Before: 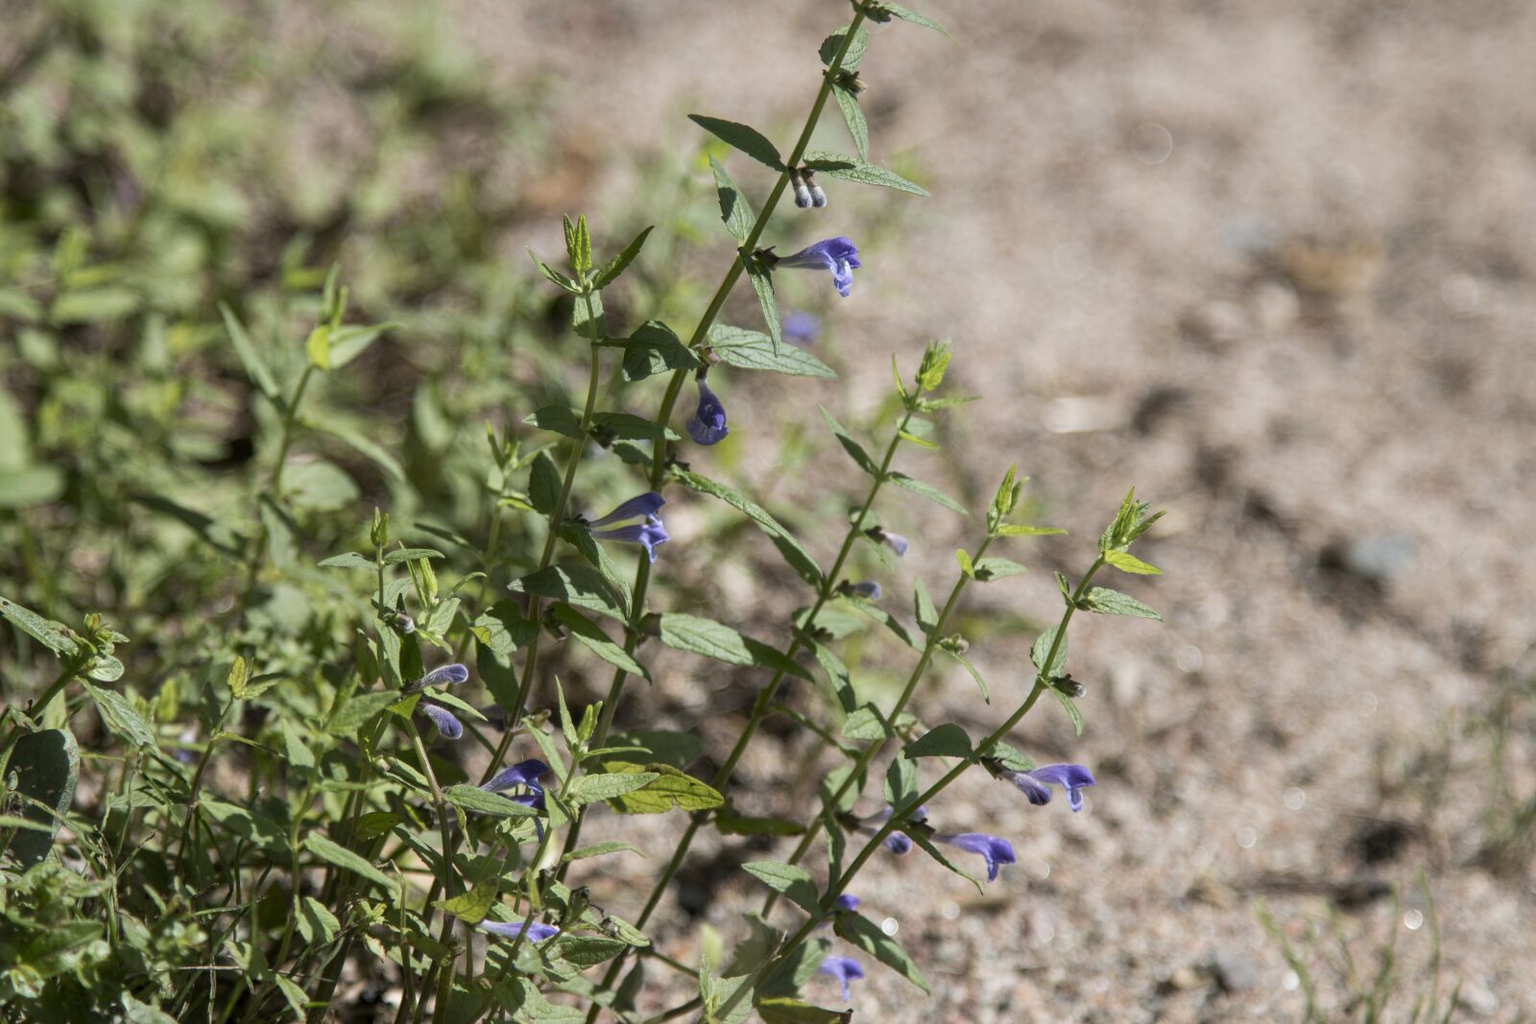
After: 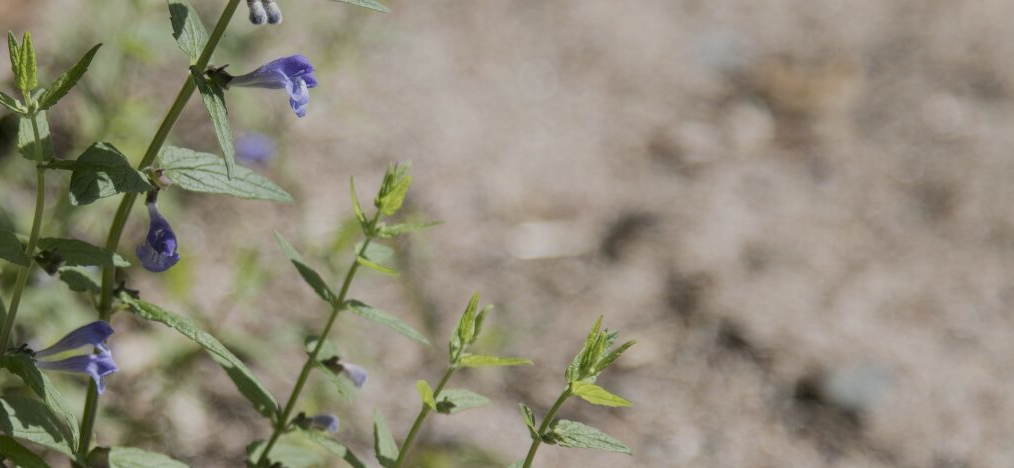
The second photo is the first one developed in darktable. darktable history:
crop: left 36.241%, top 18.059%, right 0.366%, bottom 38.021%
tone equalizer: on, module defaults
filmic rgb: middle gray luminance 18.41%, black relative exposure -10.41 EV, white relative exposure 3.41 EV, target black luminance 0%, hardness 6.04, latitude 98.89%, contrast 0.839, shadows ↔ highlights balance 0.384%, preserve chrominance max RGB
